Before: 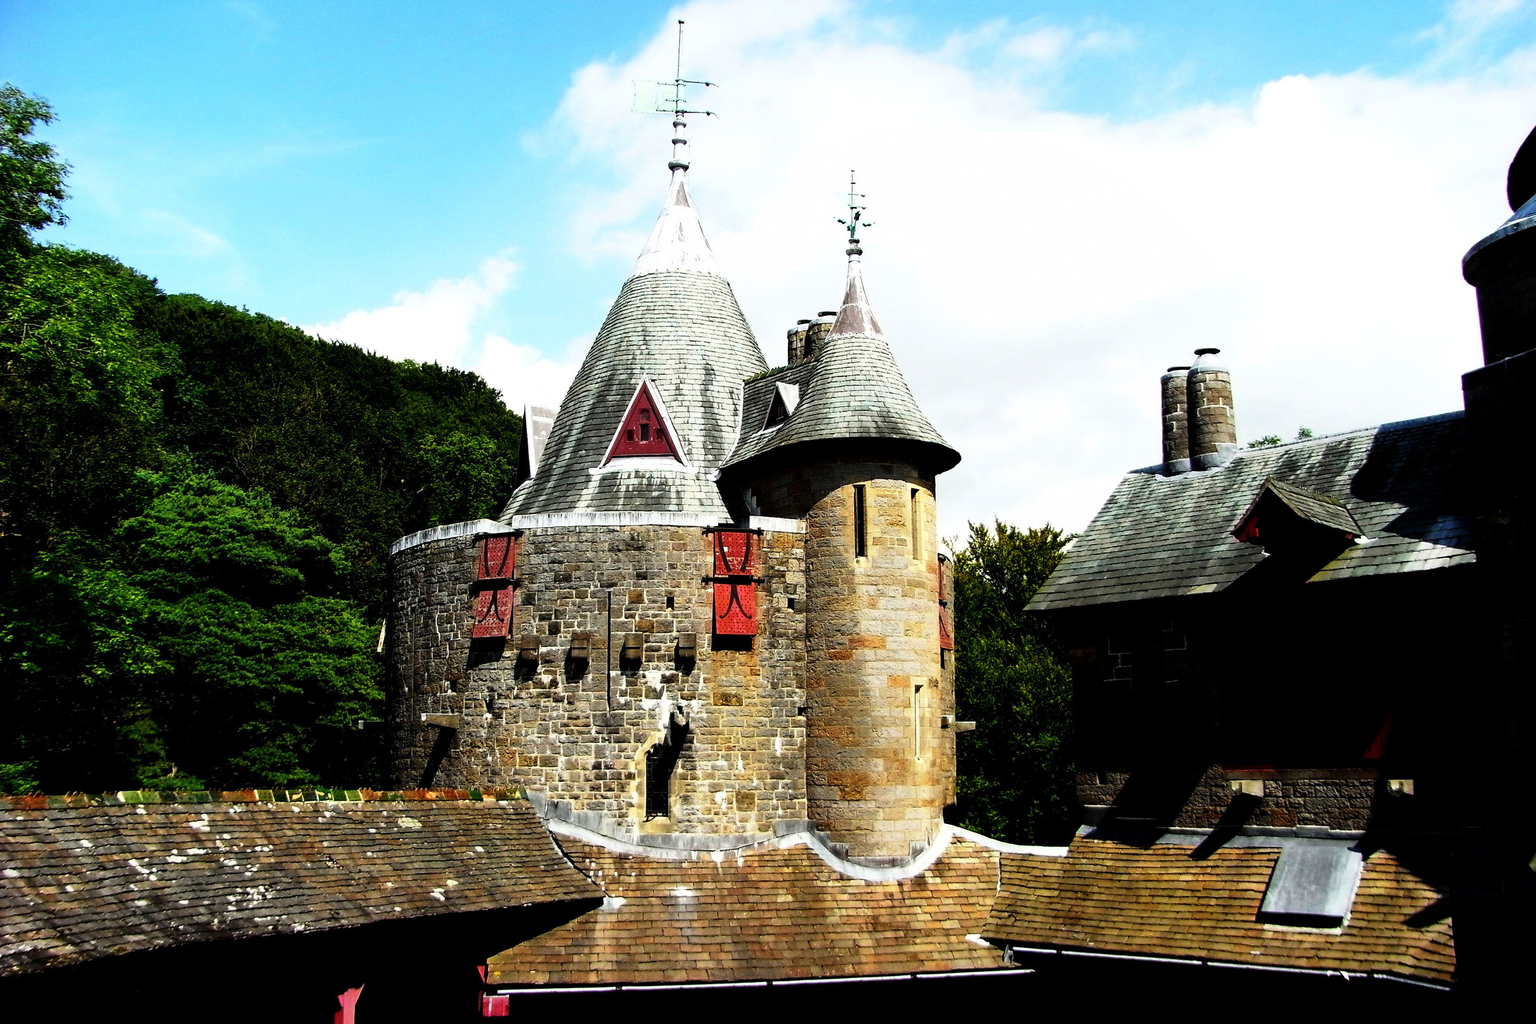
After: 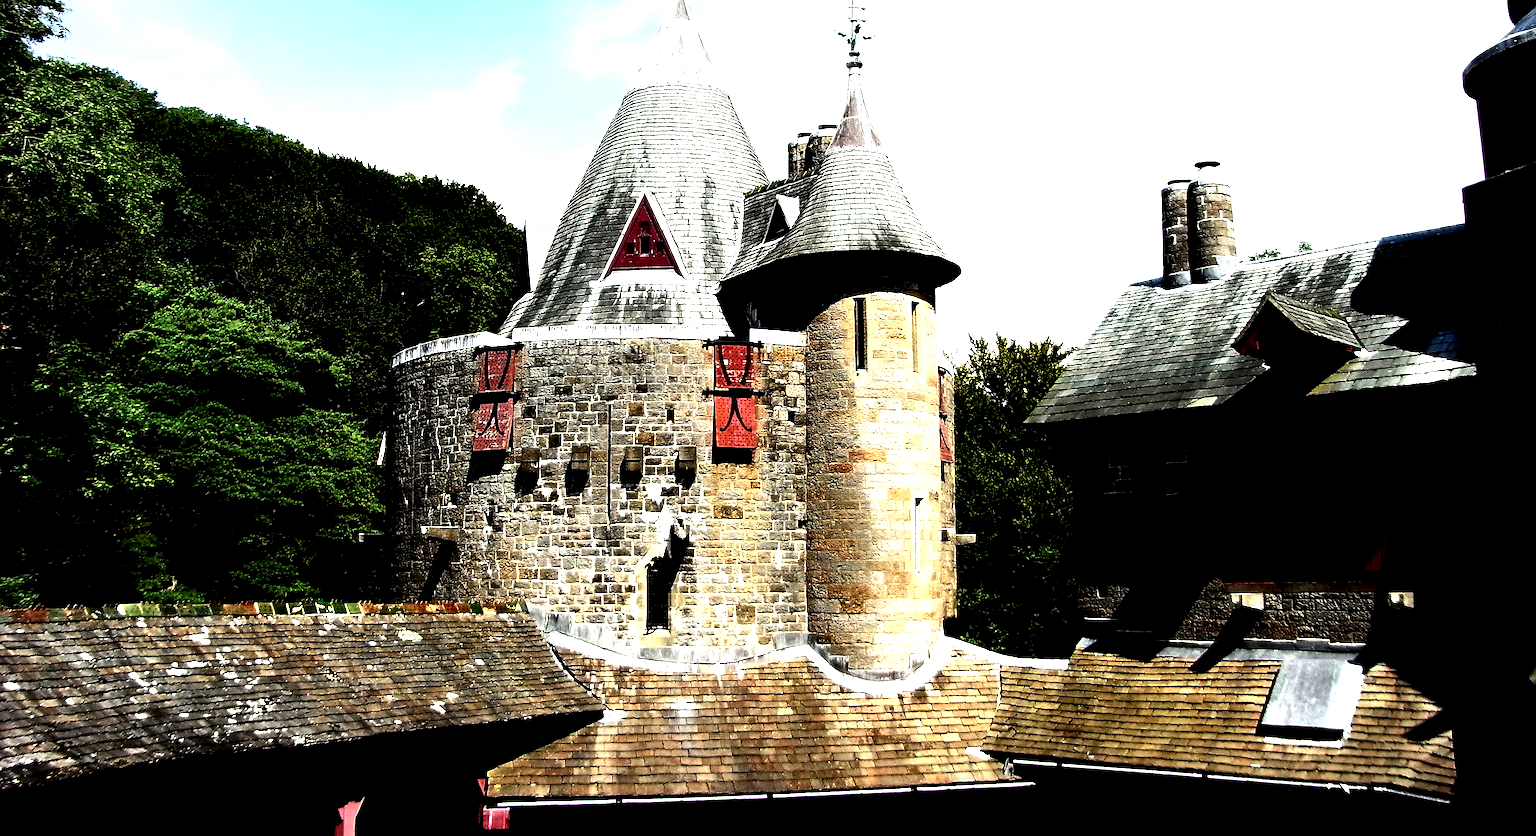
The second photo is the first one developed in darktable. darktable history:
vignetting: fall-off radius 100.25%, width/height ratio 1.339
crop and rotate: top 18.315%
local contrast: highlights 181%, shadows 130%, detail 138%, midtone range 0.256
sharpen: radius 1.438, amount 0.414, threshold 1.558
contrast brightness saturation: contrast 0.219
